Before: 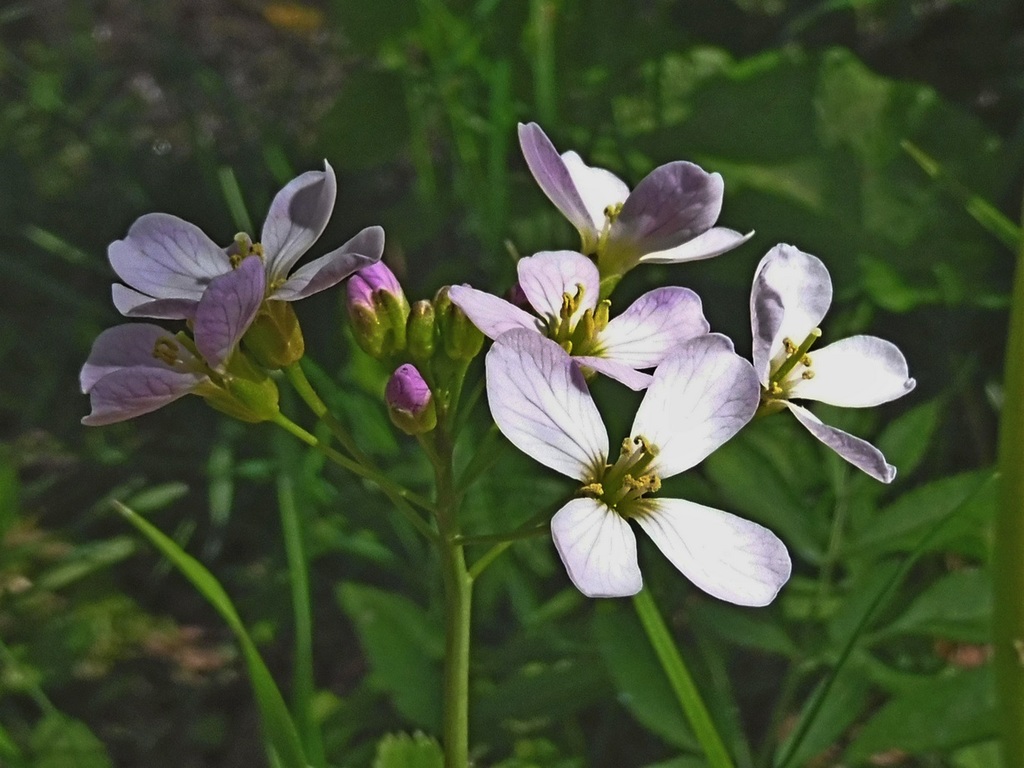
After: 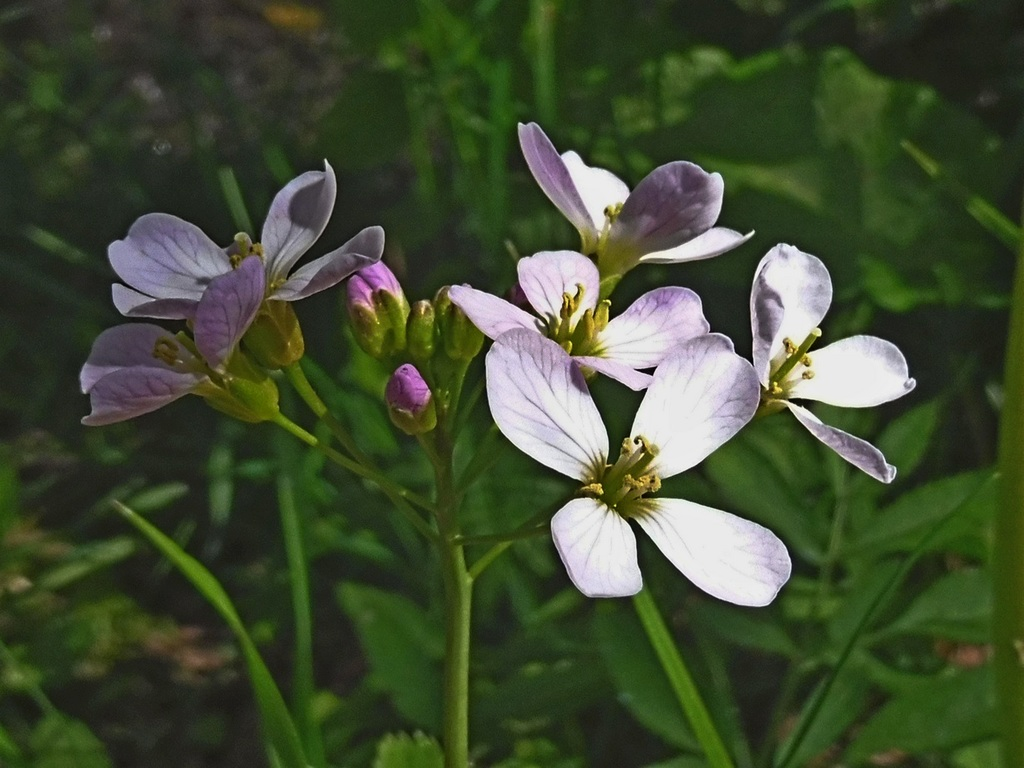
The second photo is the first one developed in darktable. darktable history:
shadows and highlights: shadows -30.67, highlights 30.66, highlights color adjustment 32.4%
tone equalizer: on, module defaults
